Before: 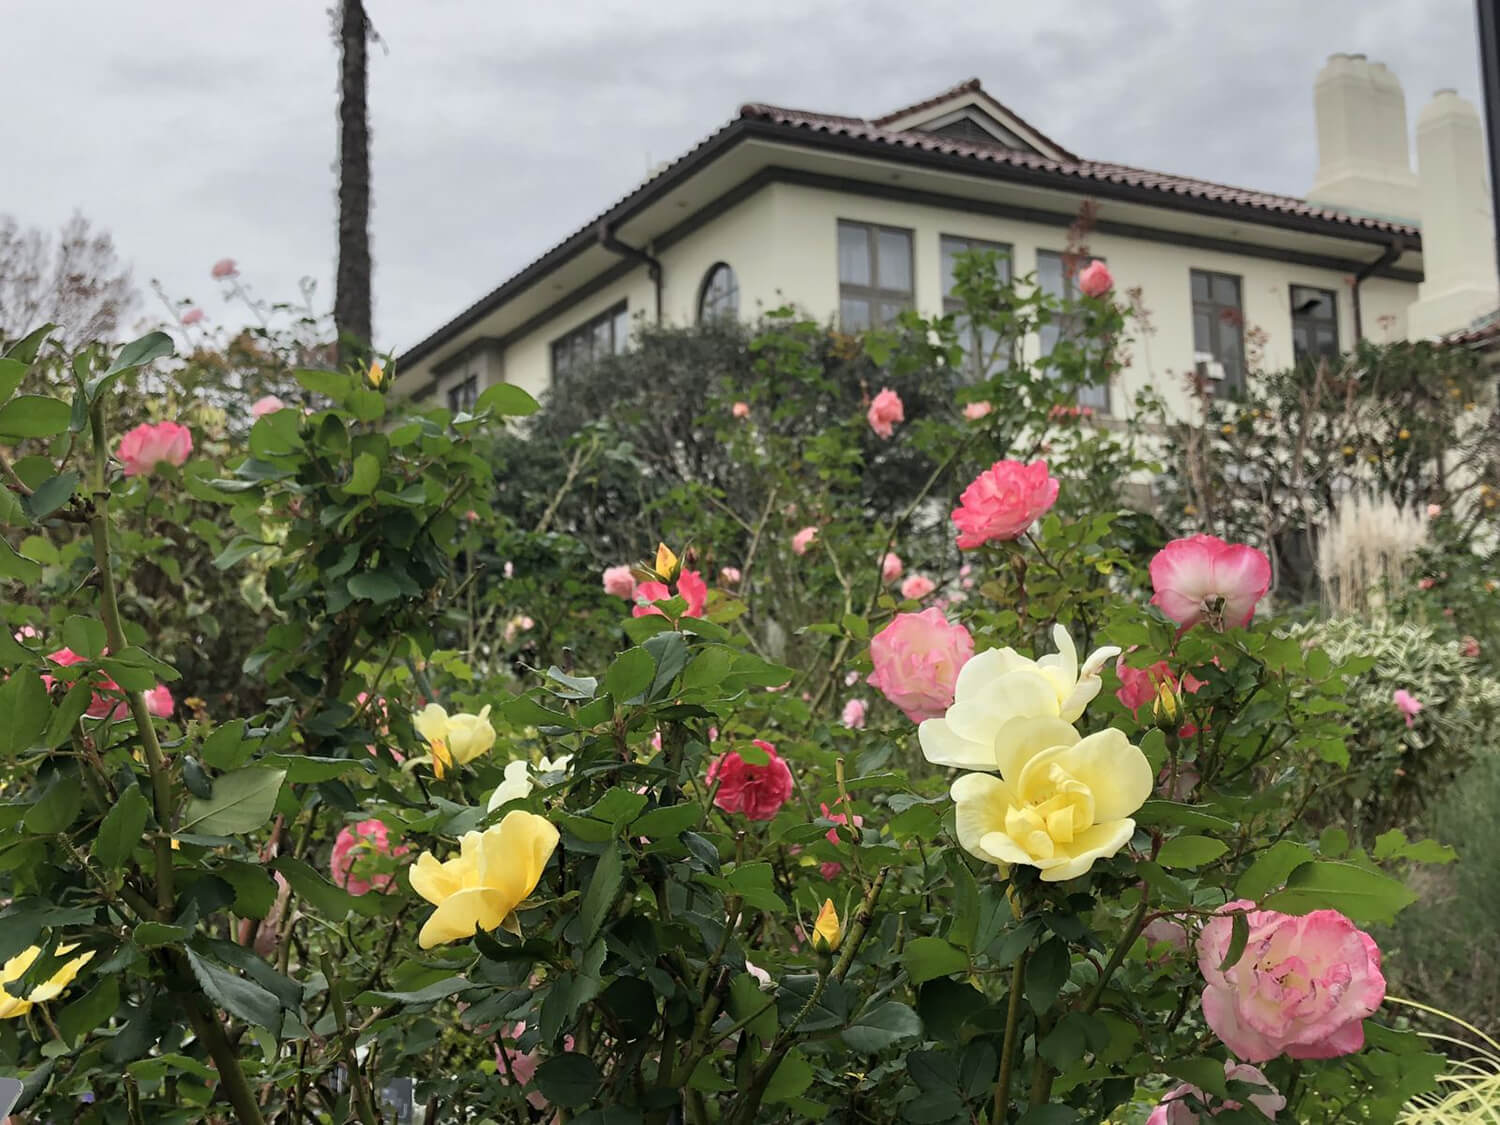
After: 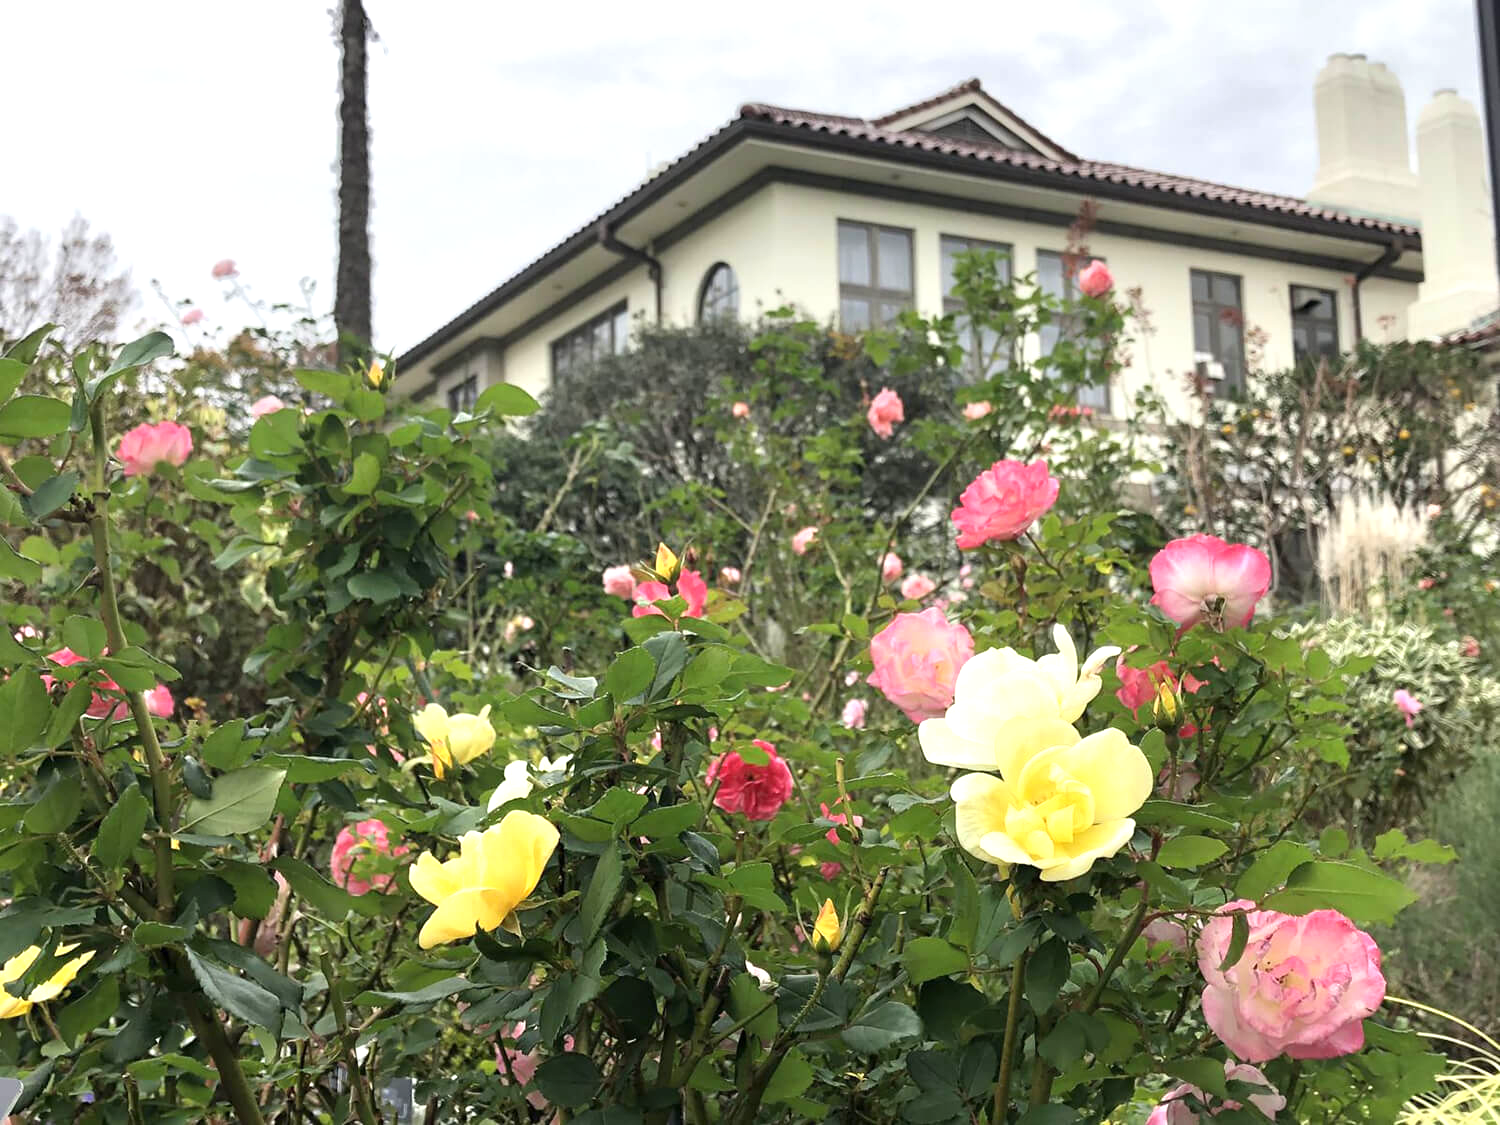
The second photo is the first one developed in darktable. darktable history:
exposure: exposure 0.737 EV, compensate exposure bias true, compensate highlight preservation false
